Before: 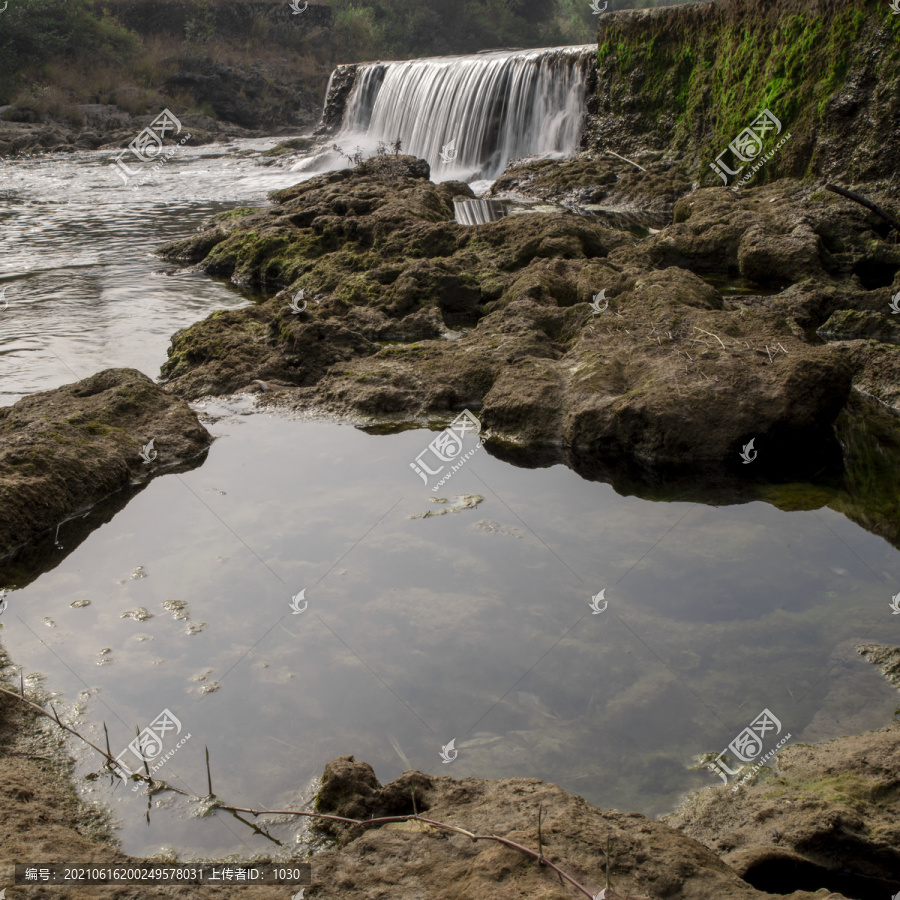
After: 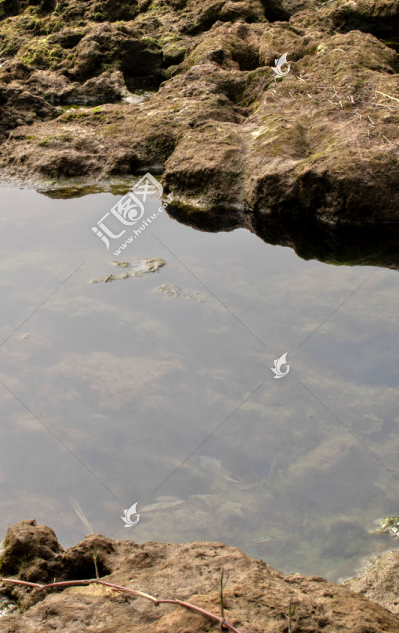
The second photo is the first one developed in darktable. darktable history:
crop: left 35.432%, top 26.233%, right 20.145%, bottom 3.432%
tone equalizer: -7 EV 0.15 EV, -6 EV 0.6 EV, -5 EV 1.15 EV, -4 EV 1.33 EV, -3 EV 1.15 EV, -2 EV 0.6 EV, -1 EV 0.15 EV, mask exposure compensation -0.5 EV
